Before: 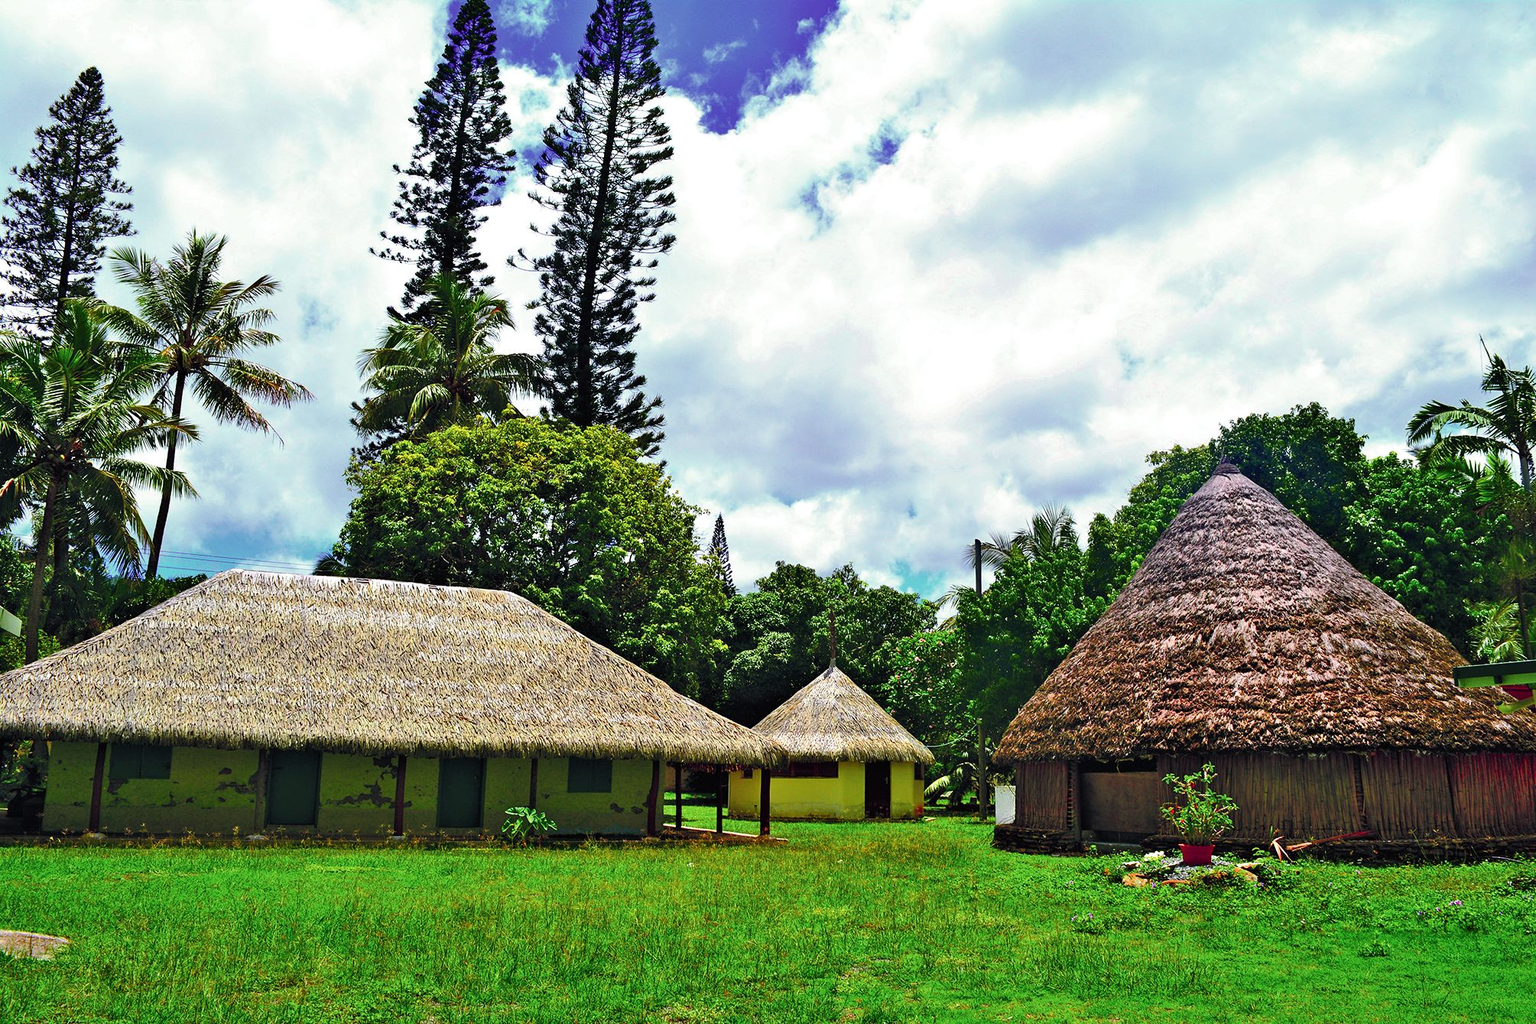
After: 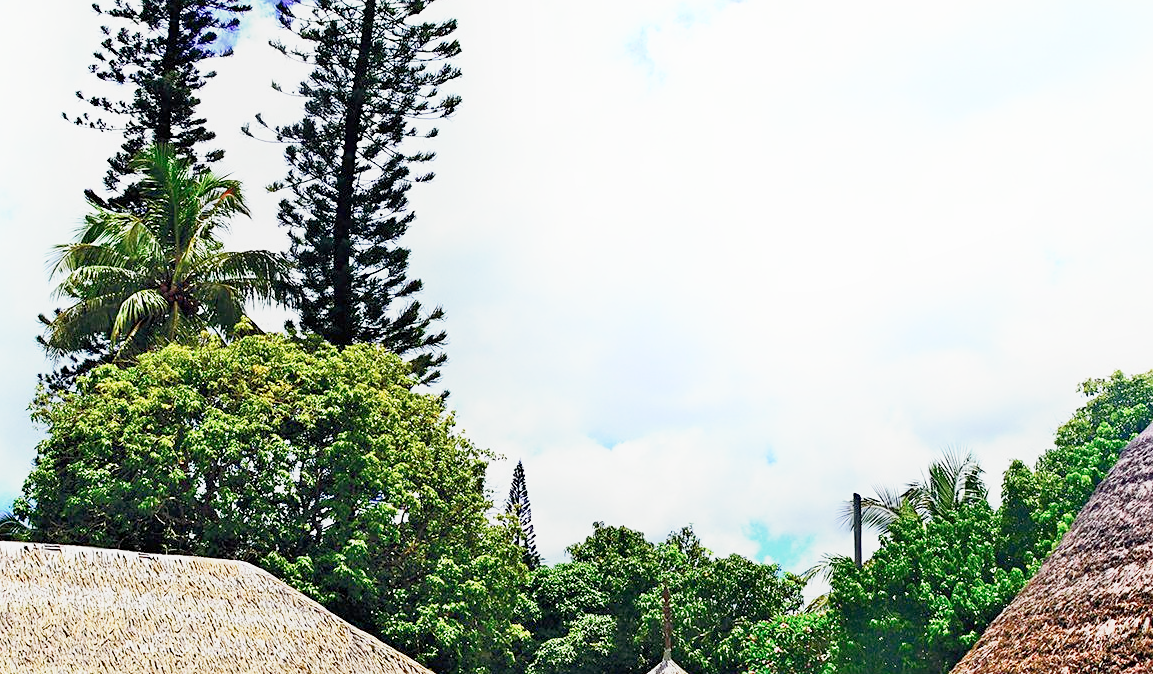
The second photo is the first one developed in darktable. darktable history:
crop: left 21.047%, top 15.886%, right 21.517%, bottom 33.744%
shadows and highlights: shadows -41.56, highlights 63.76, soften with gaussian
base curve: curves: ch0 [(0, 0) (0.088, 0.125) (0.176, 0.251) (0.354, 0.501) (0.613, 0.749) (1, 0.877)], preserve colors none
sharpen: amount 0.204
